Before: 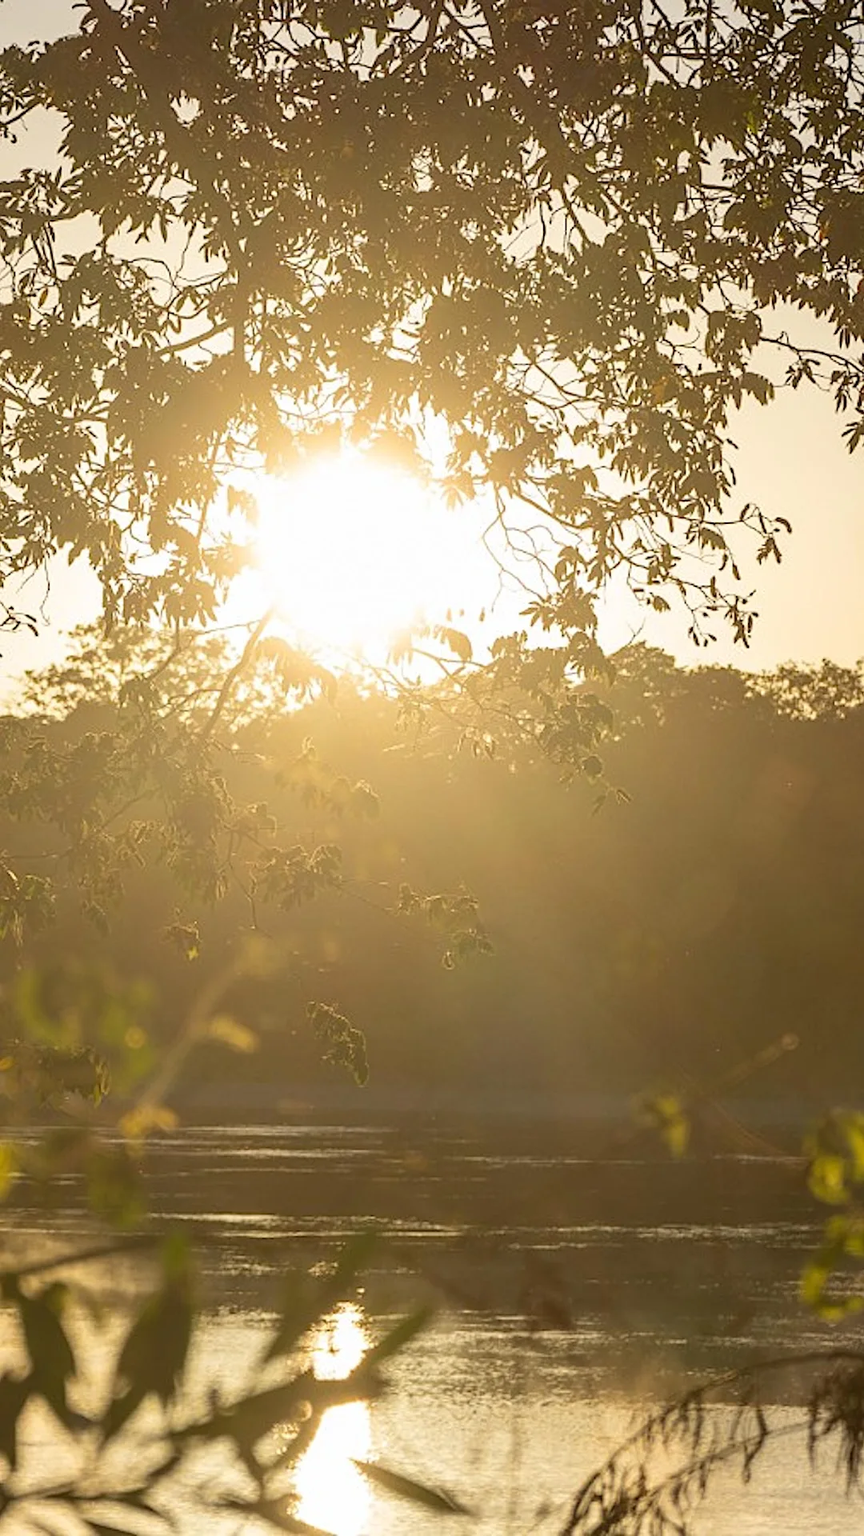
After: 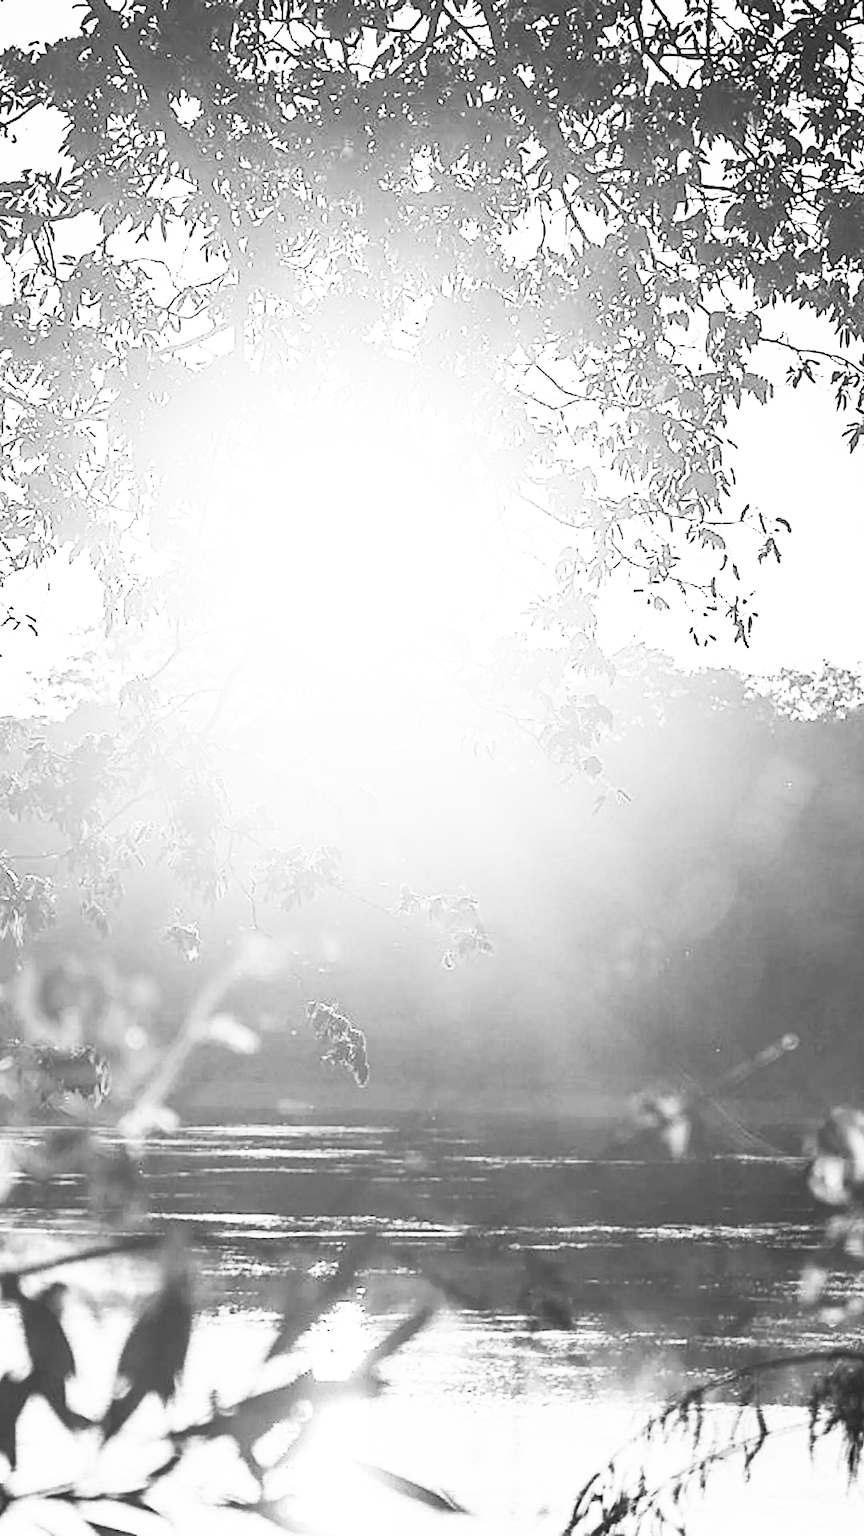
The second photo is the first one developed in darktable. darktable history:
exposure: compensate highlight preservation false
contrast brightness saturation: contrast 0.53, brightness 0.47, saturation -1
base curve: curves: ch0 [(0, 0) (0.005, 0.002) (0.193, 0.295) (0.399, 0.664) (0.75, 0.928) (1, 1)]
